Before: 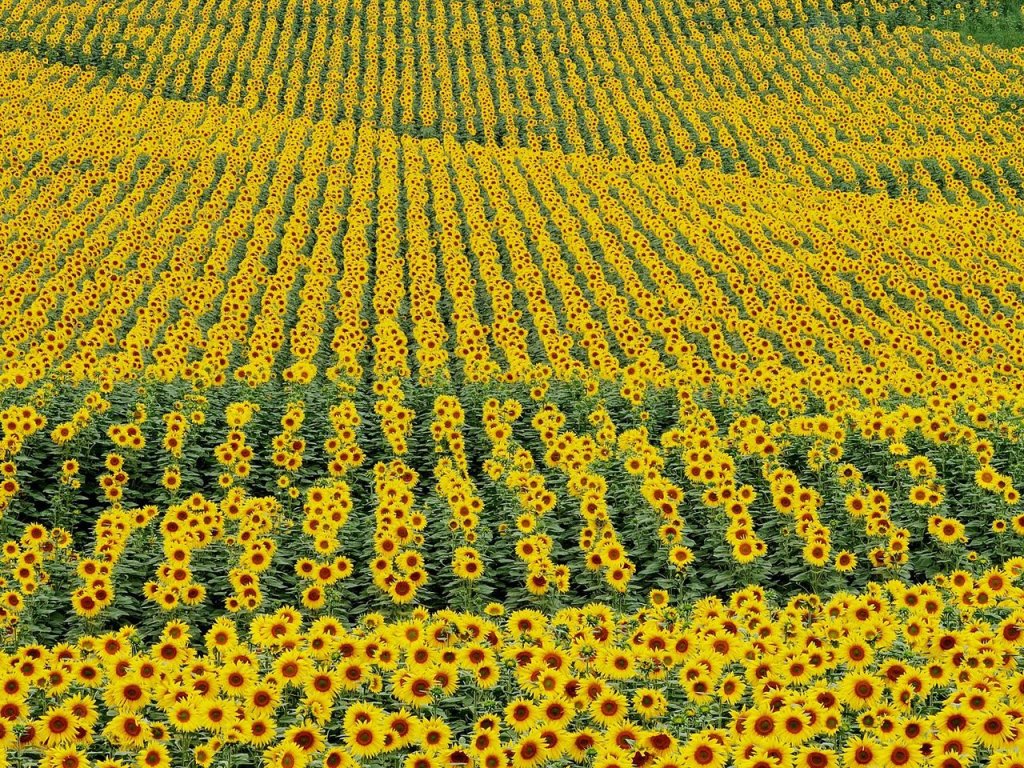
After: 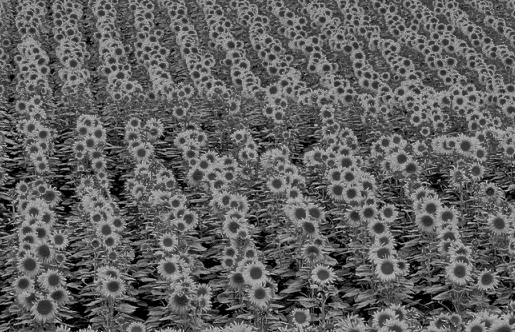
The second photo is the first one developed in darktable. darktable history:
exposure: black level correction 0.005, exposure 0.286 EV, compensate highlight preservation false
monochrome: a 0, b 0, size 0.5, highlights 0.57
color balance rgb: perceptual saturation grading › global saturation 25%, perceptual brilliance grading › mid-tones 10%, perceptual brilliance grading › shadows 15%, global vibrance 20%
crop: left 35.03%, top 36.625%, right 14.663%, bottom 20.057%
